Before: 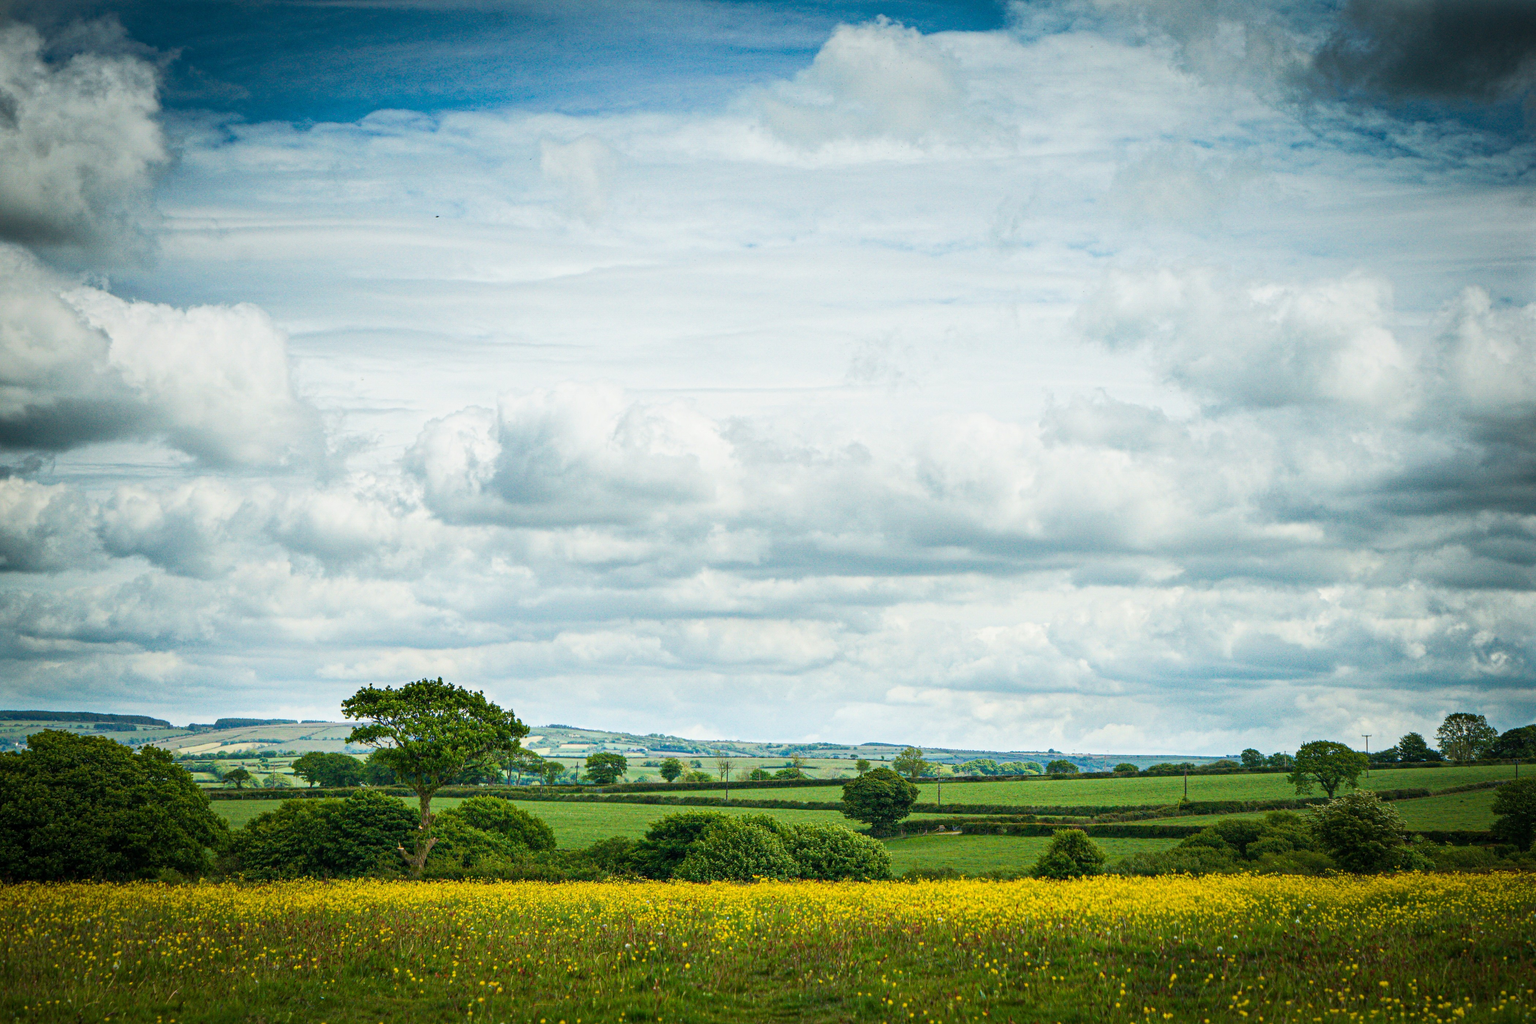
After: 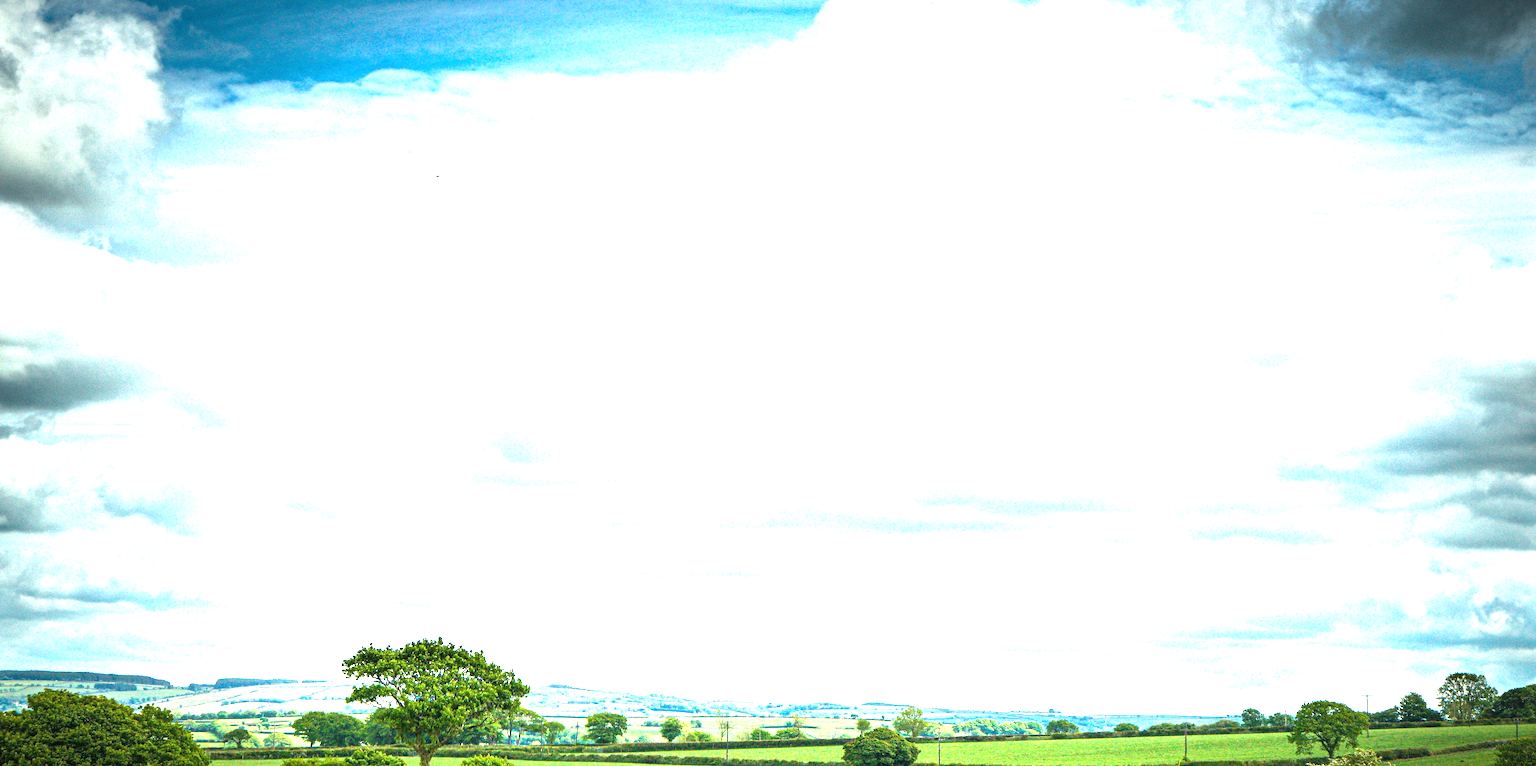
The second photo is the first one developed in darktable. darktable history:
crop: top 3.974%, bottom 21.161%
exposure: black level correction 0, exposure 1.575 EV, compensate highlight preservation false
